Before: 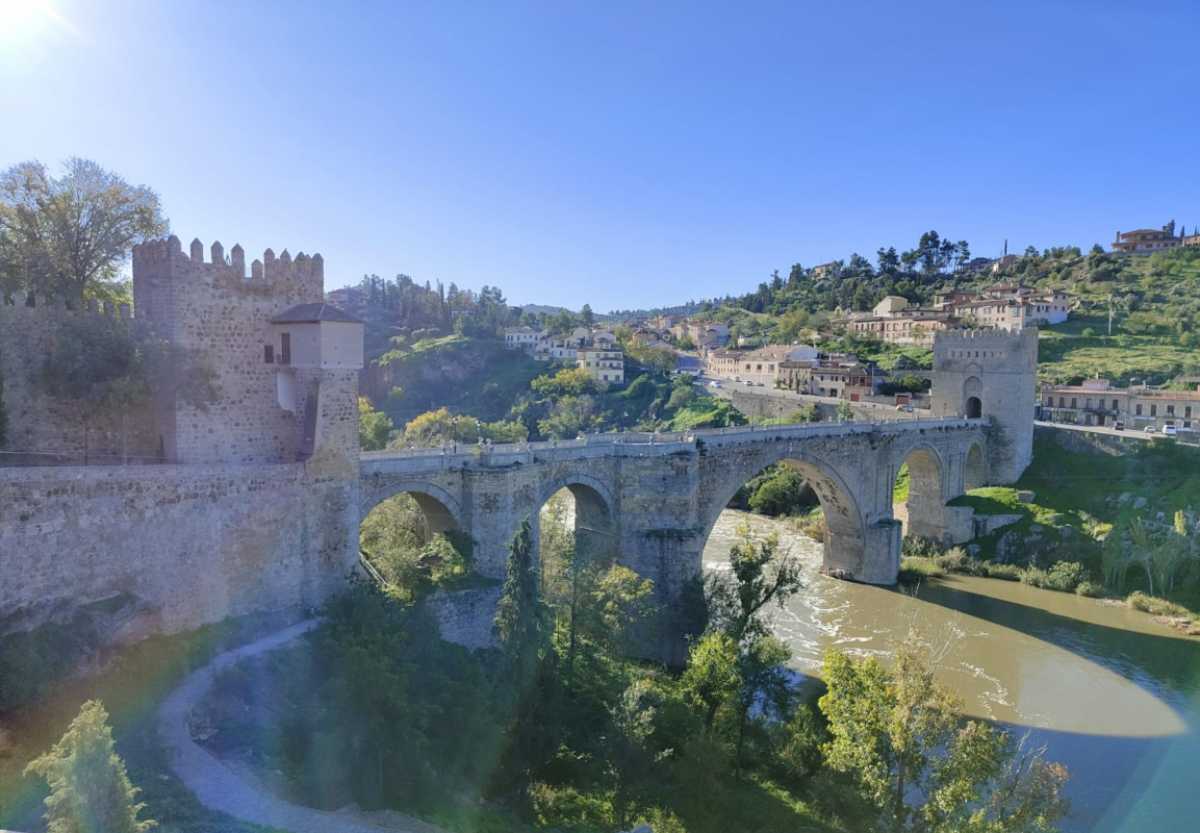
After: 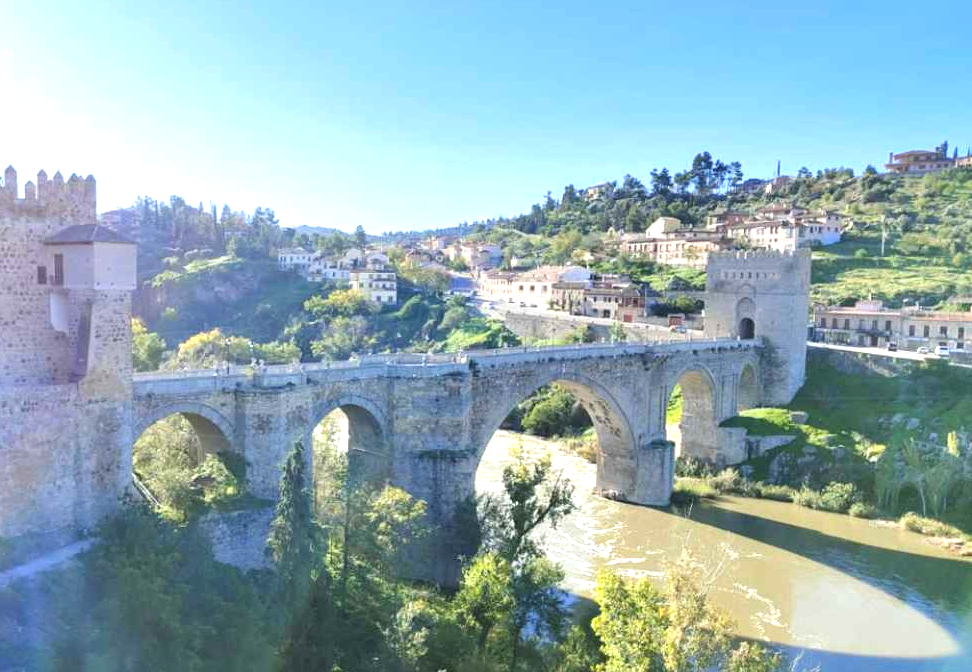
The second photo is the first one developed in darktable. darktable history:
exposure: black level correction 0, exposure 1.097 EV, compensate highlight preservation false
crop: left 18.957%, top 9.588%, right 0%, bottom 9.645%
color zones: curves: ch0 [(0, 0.5) (0.143, 0.5) (0.286, 0.5) (0.429, 0.5) (0.571, 0.5) (0.714, 0.476) (0.857, 0.5) (1, 0.5)]; ch2 [(0, 0.5) (0.143, 0.5) (0.286, 0.5) (0.429, 0.5) (0.571, 0.5) (0.714, 0.487) (0.857, 0.5) (1, 0.5)]
